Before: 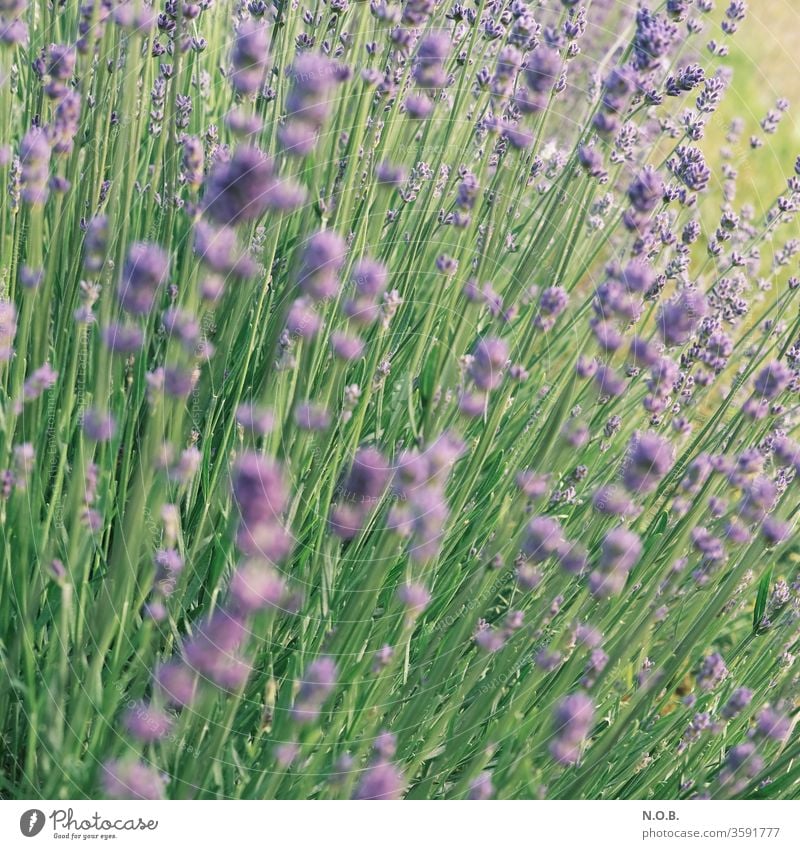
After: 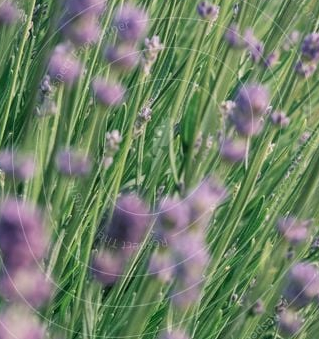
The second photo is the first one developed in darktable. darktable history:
exposure: exposure -0.293 EV, compensate highlight preservation false
local contrast: on, module defaults
crop: left 30%, top 30%, right 30%, bottom 30%
